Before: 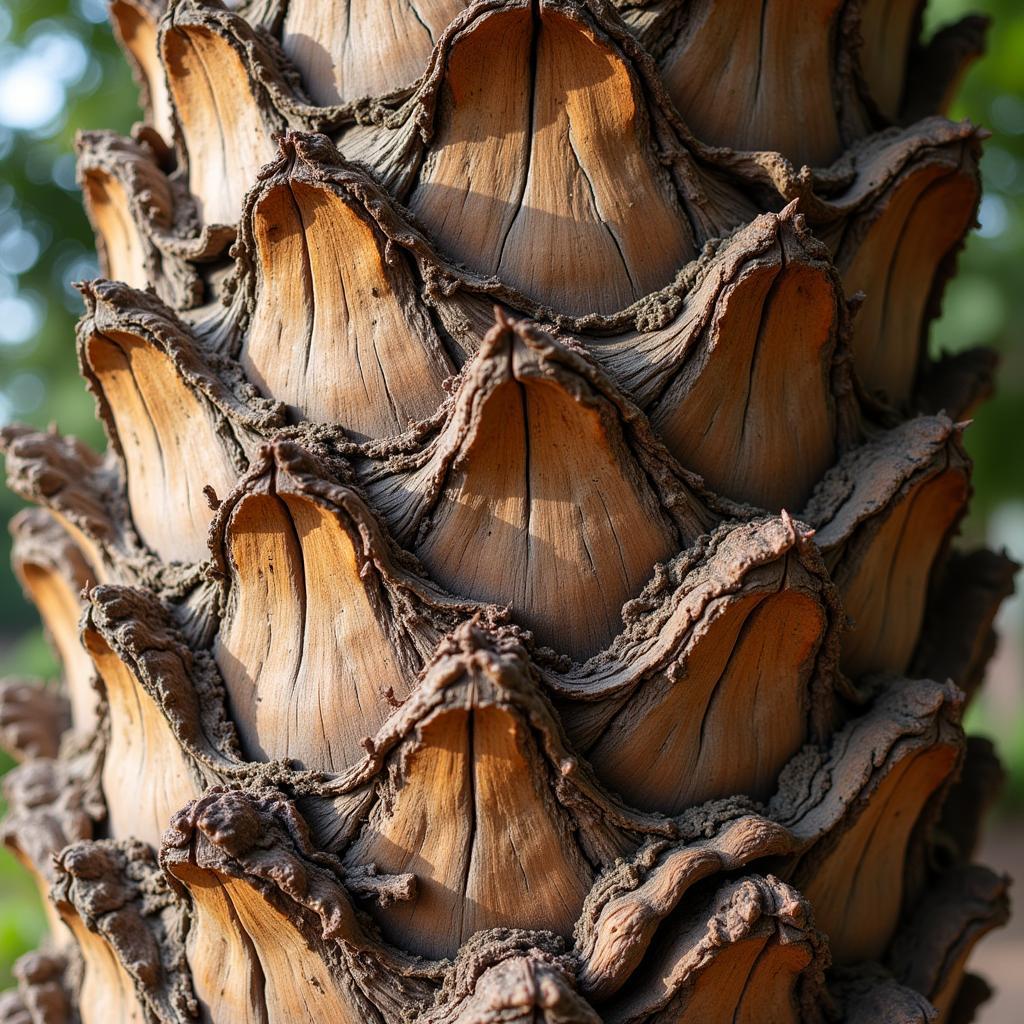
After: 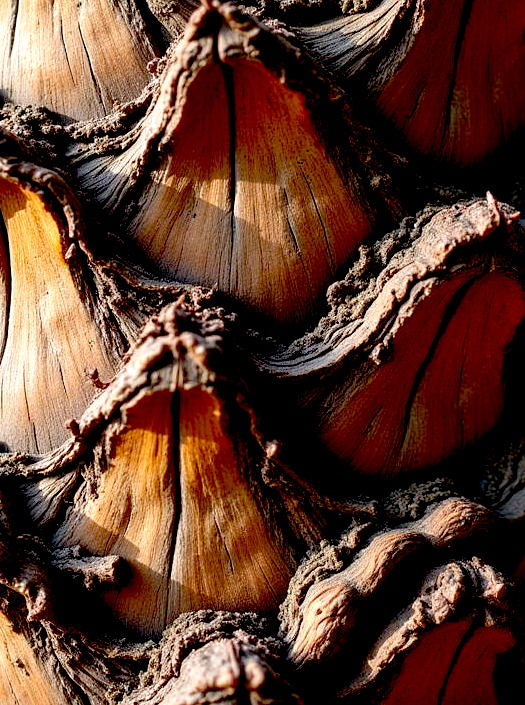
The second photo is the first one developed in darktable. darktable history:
exposure: black level correction 0.04, exposure 0.5 EV, compensate highlight preservation false
crop and rotate: left 28.858%, top 31.085%, right 19.821%
